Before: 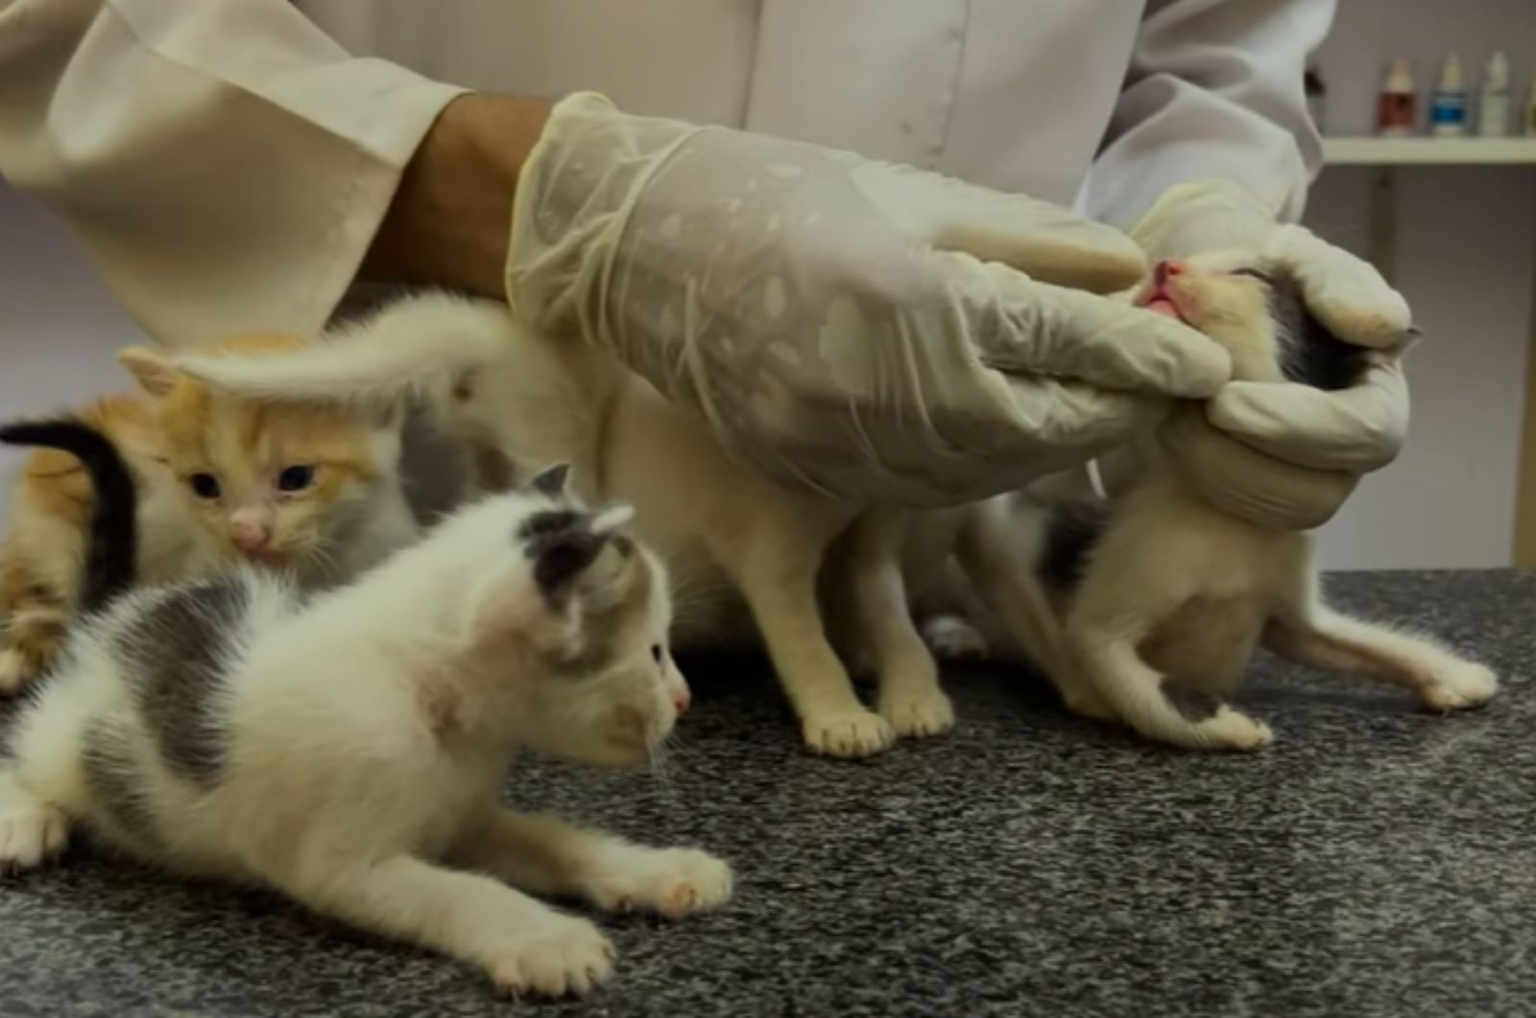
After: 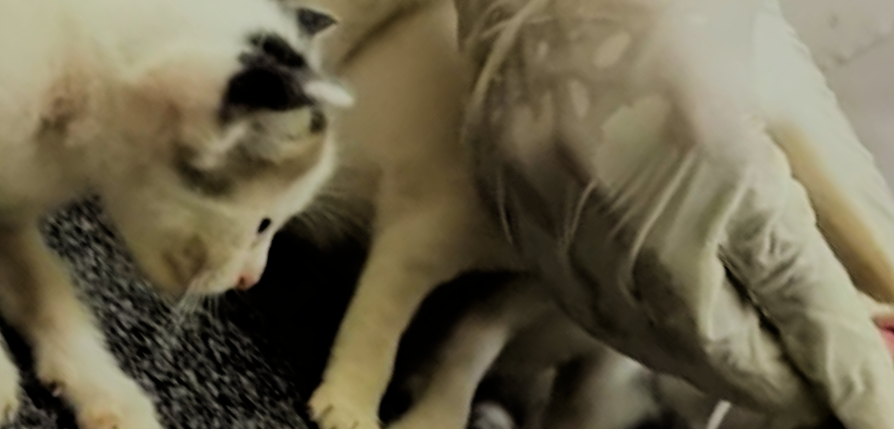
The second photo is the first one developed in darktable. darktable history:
exposure: black level correction -0.002, exposure 0.53 EV, compensate exposure bias true, compensate highlight preservation false
sharpen: amount 0.216
filmic rgb: black relative exposure -4.12 EV, white relative exposure 5.14 EV, hardness 2.05, contrast 1.159
crop and rotate: angle -44.8°, top 16.493%, right 0.828%, bottom 11.663%
